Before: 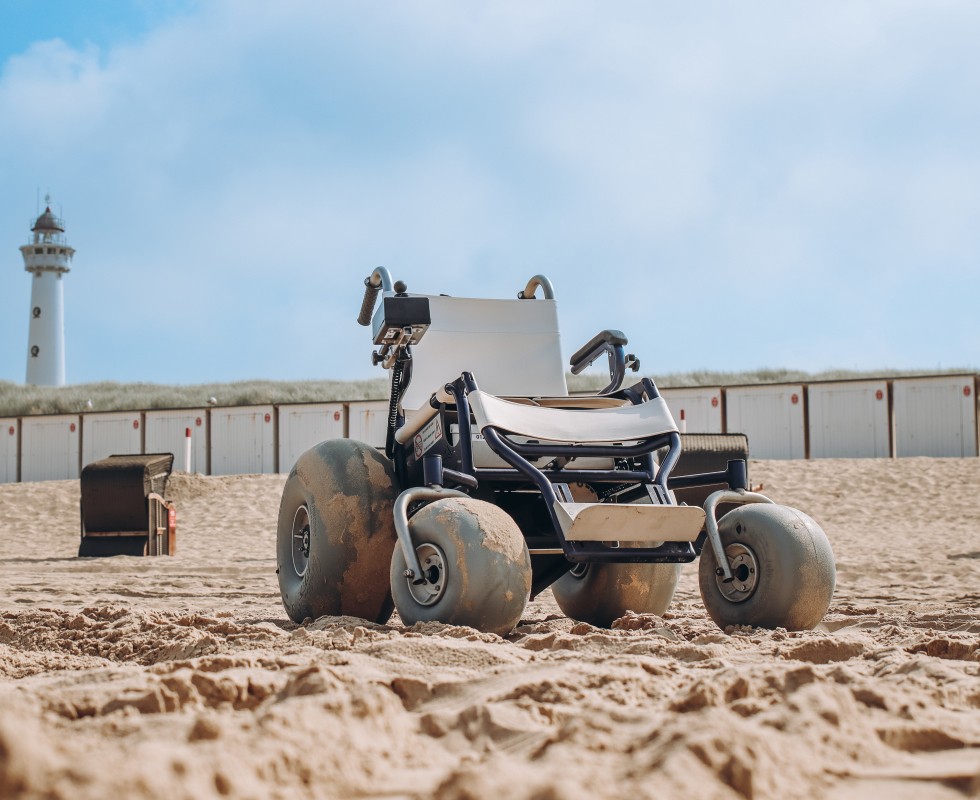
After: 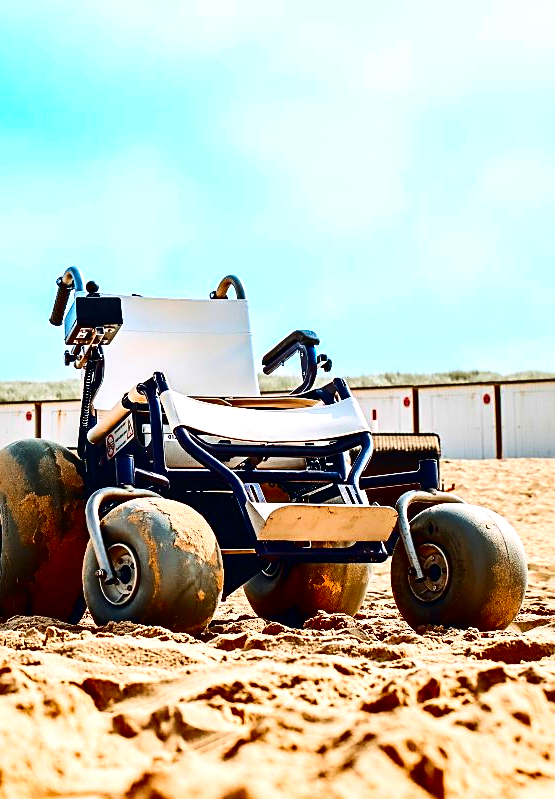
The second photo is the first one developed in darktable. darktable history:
crop: left 31.458%, top 0%, right 11.876%
exposure: exposure 0.781 EV, compensate highlight preservation false
base curve: curves: ch0 [(0, 0) (0.005, 0.002) (0.193, 0.295) (0.399, 0.664) (0.75, 0.928) (1, 1)]
contrast brightness saturation: brightness -1, saturation 1
sharpen: on, module defaults
